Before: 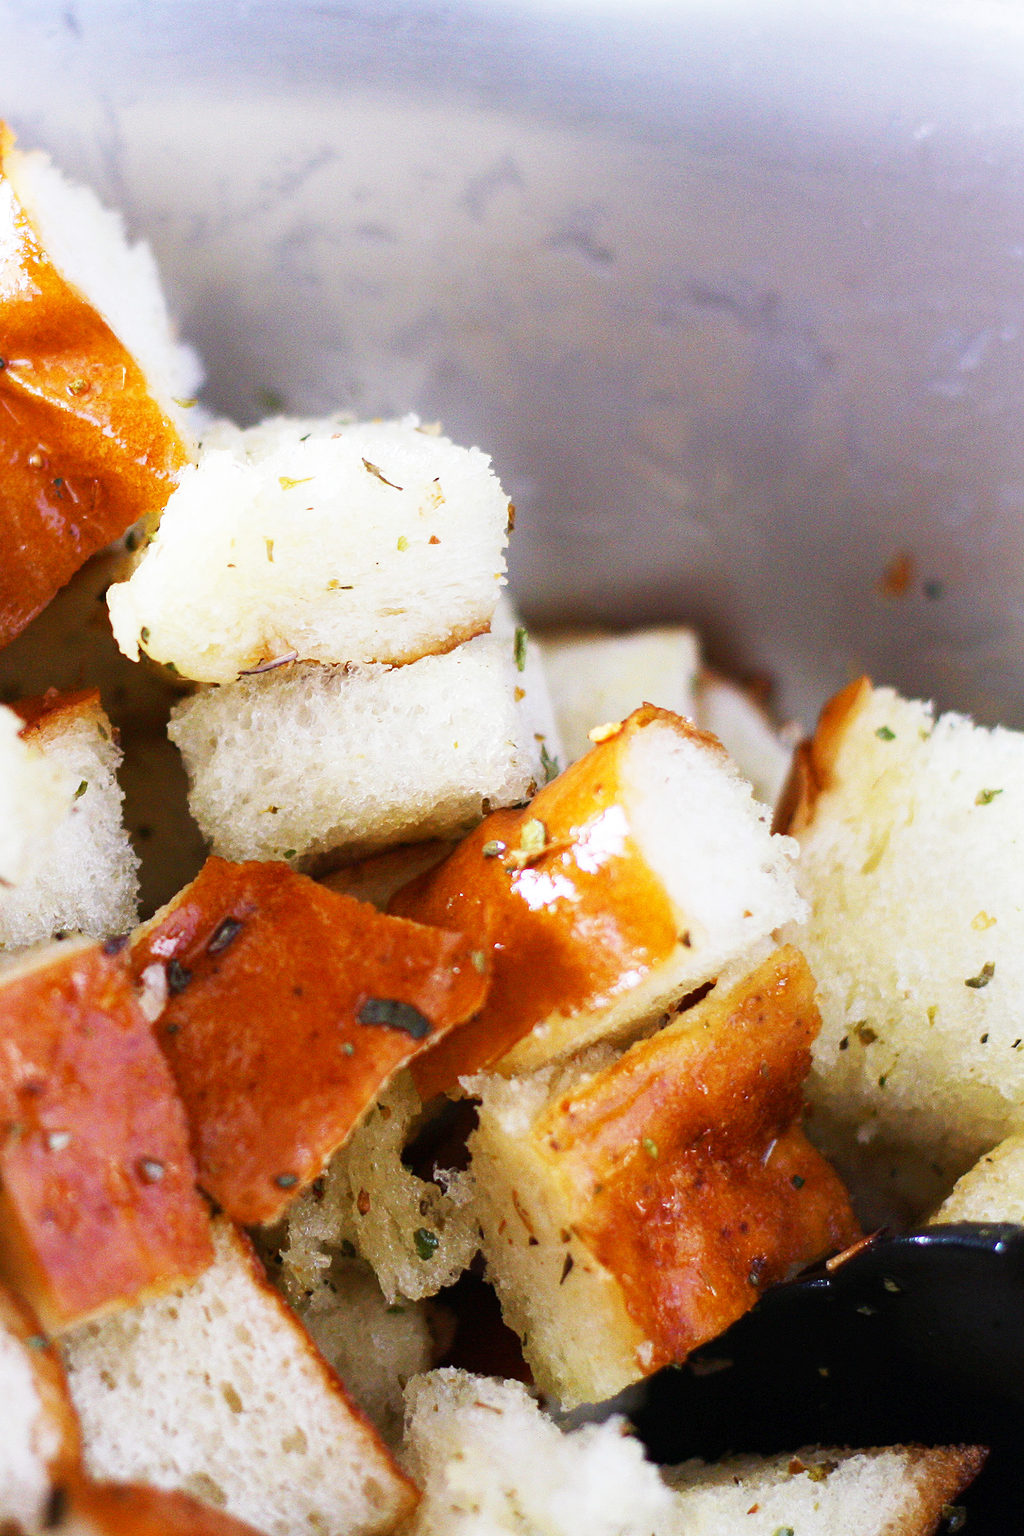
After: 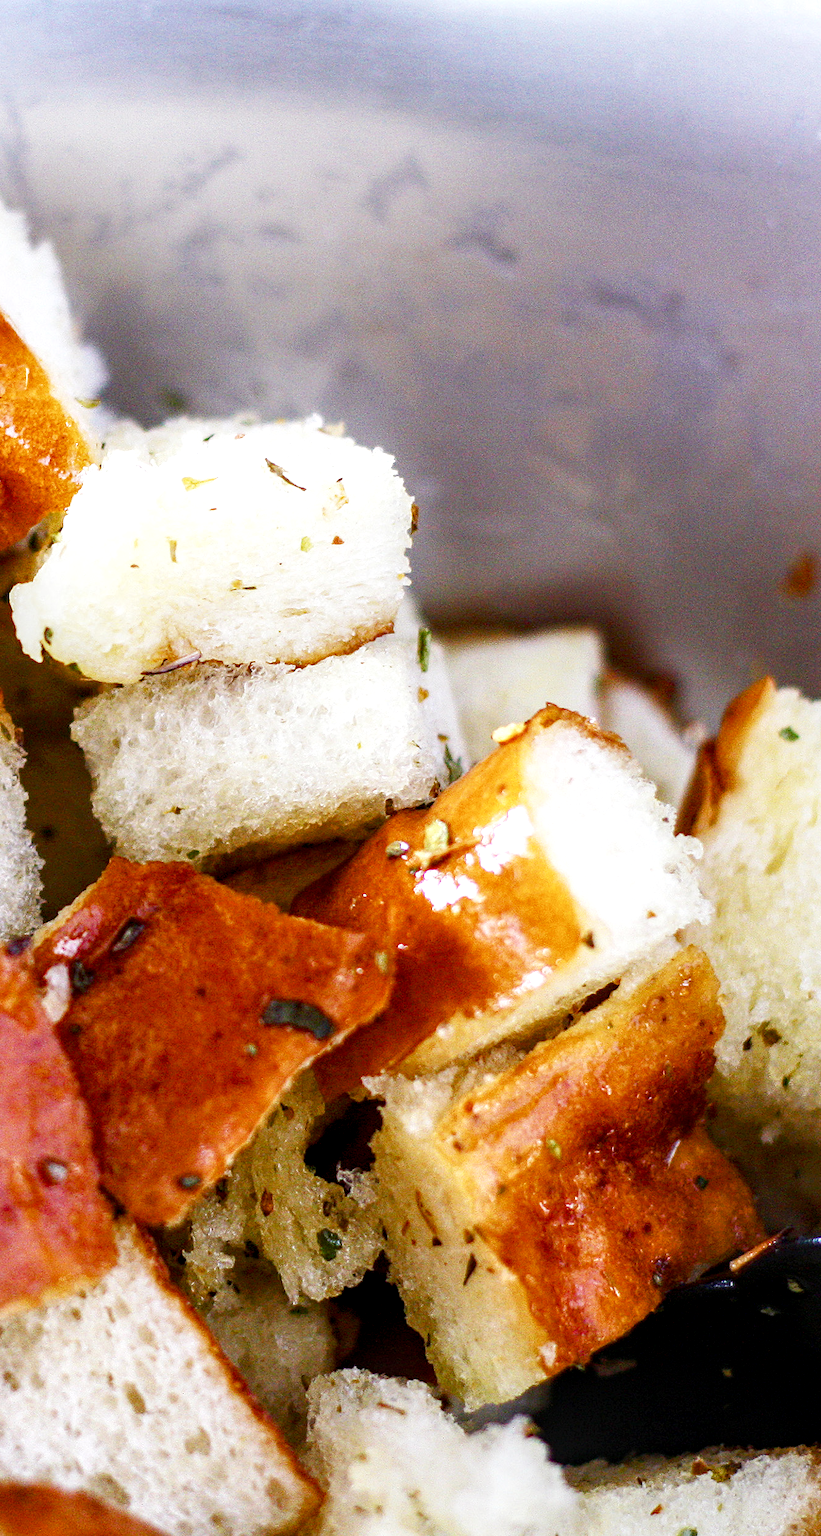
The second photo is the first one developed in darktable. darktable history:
local contrast: detail 144%
tone equalizer: -7 EV 0.13 EV, smoothing diameter 25%, edges refinement/feathering 10, preserve details guided filter
crop and rotate: left 9.597%, right 10.195%
color balance rgb: perceptual saturation grading › global saturation 20%, perceptual saturation grading › highlights -25%, perceptual saturation grading › shadows 25%
